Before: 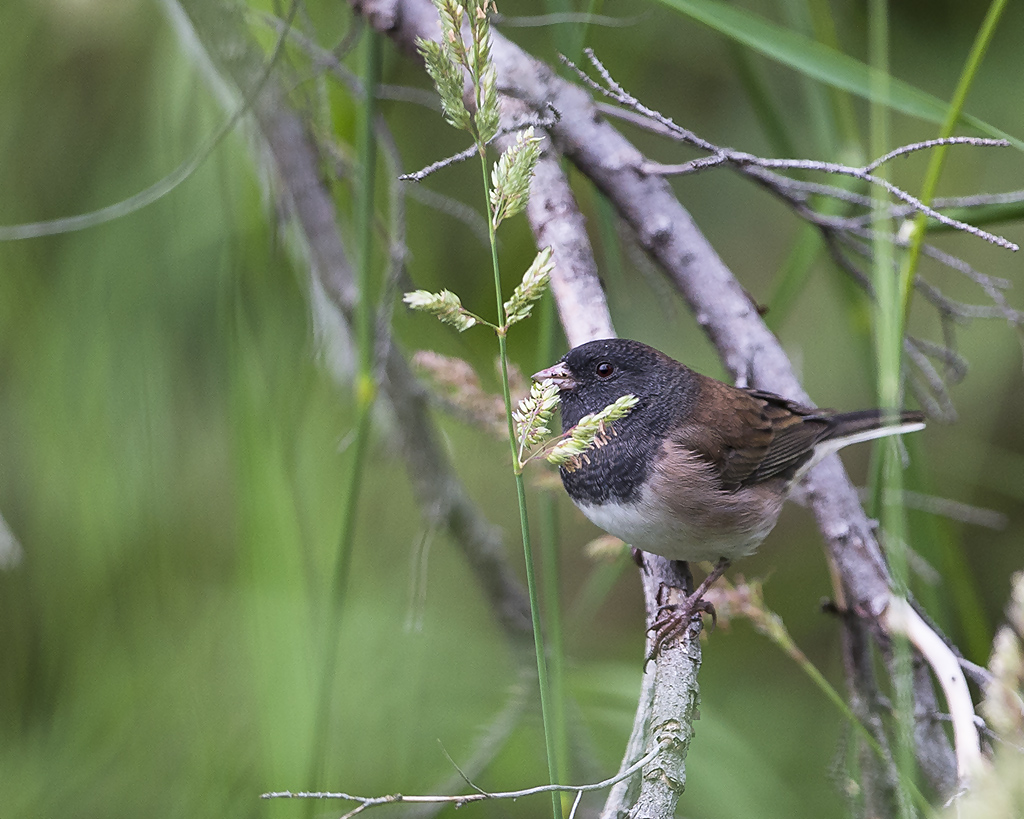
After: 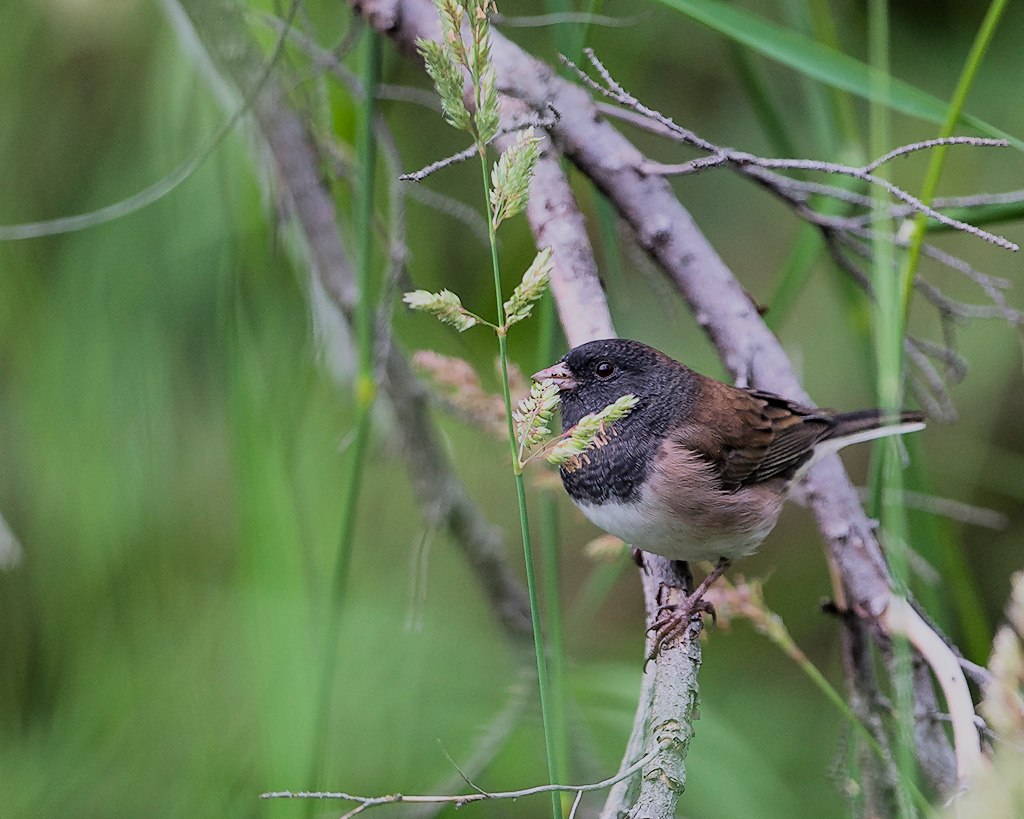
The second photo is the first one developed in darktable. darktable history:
filmic rgb: black relative exposure -7.15 EV, white relative exposure 5.36 EV, hardness 3.02, color science v6 (2022)
tone equalizer: on, module defaults
